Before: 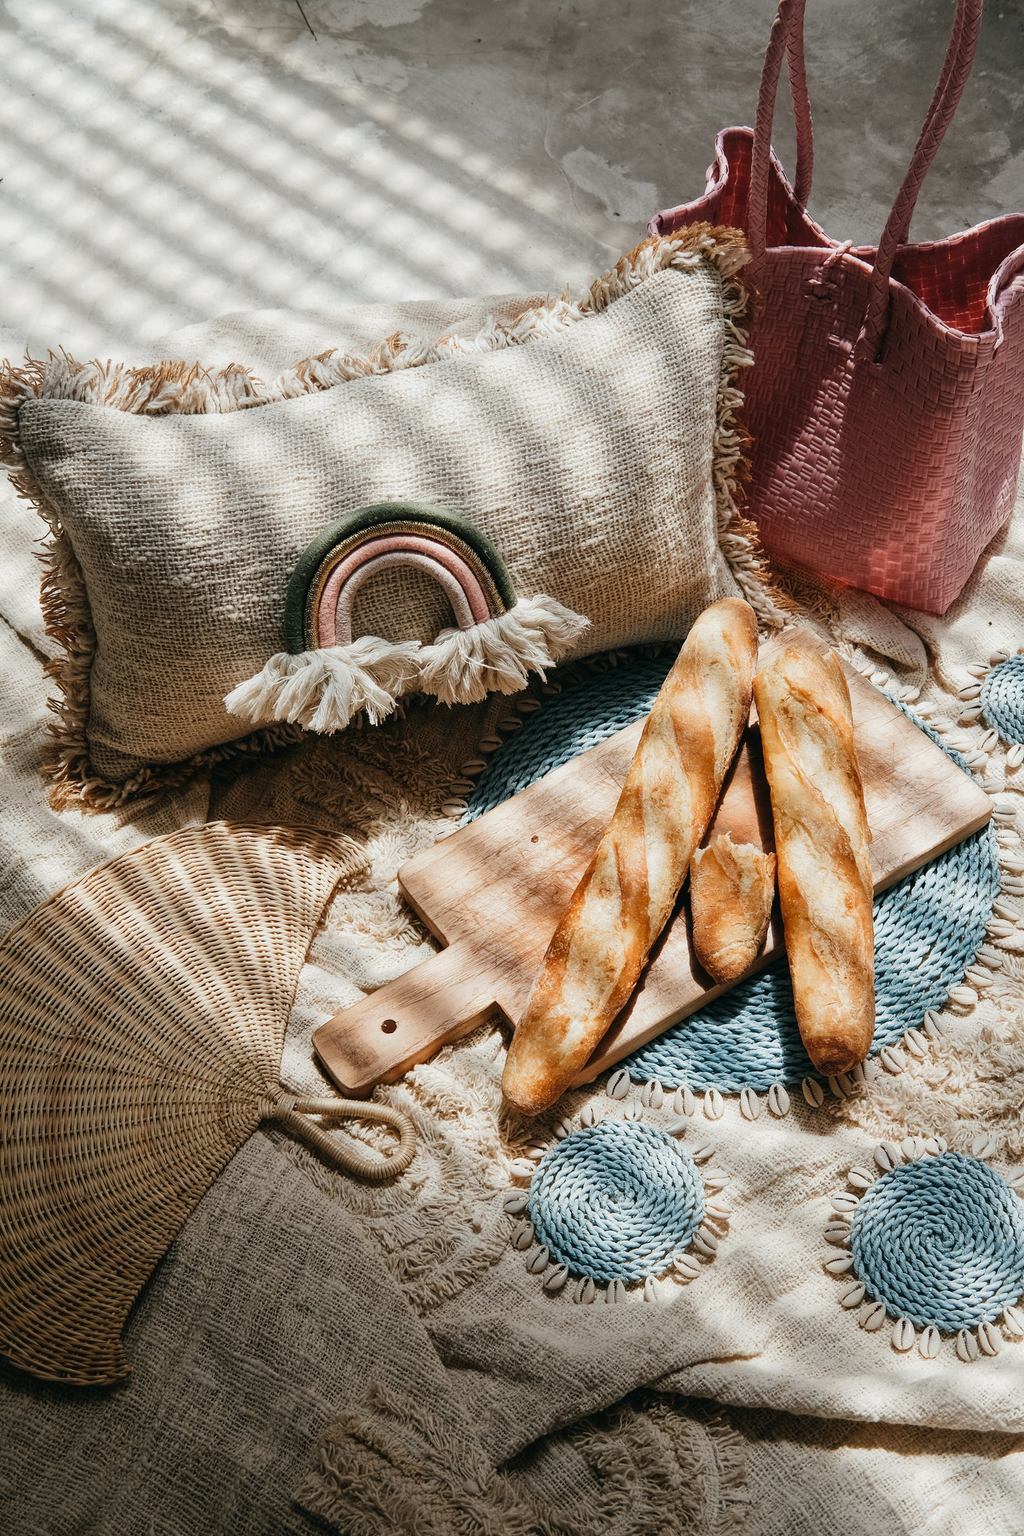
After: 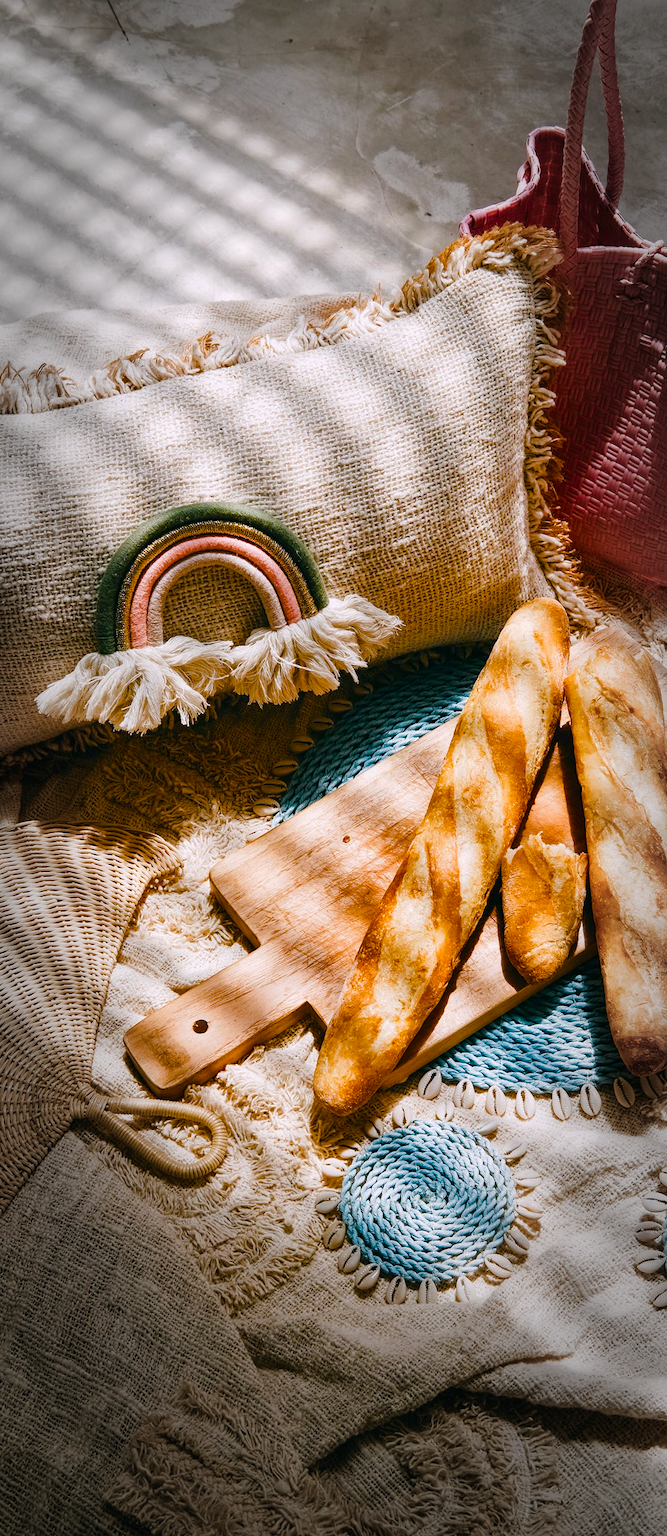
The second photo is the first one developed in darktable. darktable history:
color balance rgb: highlights gain › chroma 2.034%, highlights gain › hue 292.86°, linear chroma grading › shadows 9.634%, linear chroma grading › highlights 10.331%, linear chroma grading › global chroma 14.544%, linear chroma grading › mid-tones 14.705%, perceptual saturation grading › global saturation 55.794%, perceptual saturation grading › highlights -50.593%, perceptual saturation grading › mid-tones 40.649%, perceptual saturation grading › shadows 30.979%
crop and rotate: left 18.456%, right 16.314%
vignetting: fall-off start 66.74%, fall-off radius 39.8%, center (0.037, -0.083), automatic ratio true, width/height ratio 0.668
shadows and highlights: radius 126.33, shadows 30.43, highlights -30.52, highlights color adjustment 55.42%, low approximation 0.01, soften with gaussian
exposure: exposure 0.127 EV, compensate highlight preservation false
